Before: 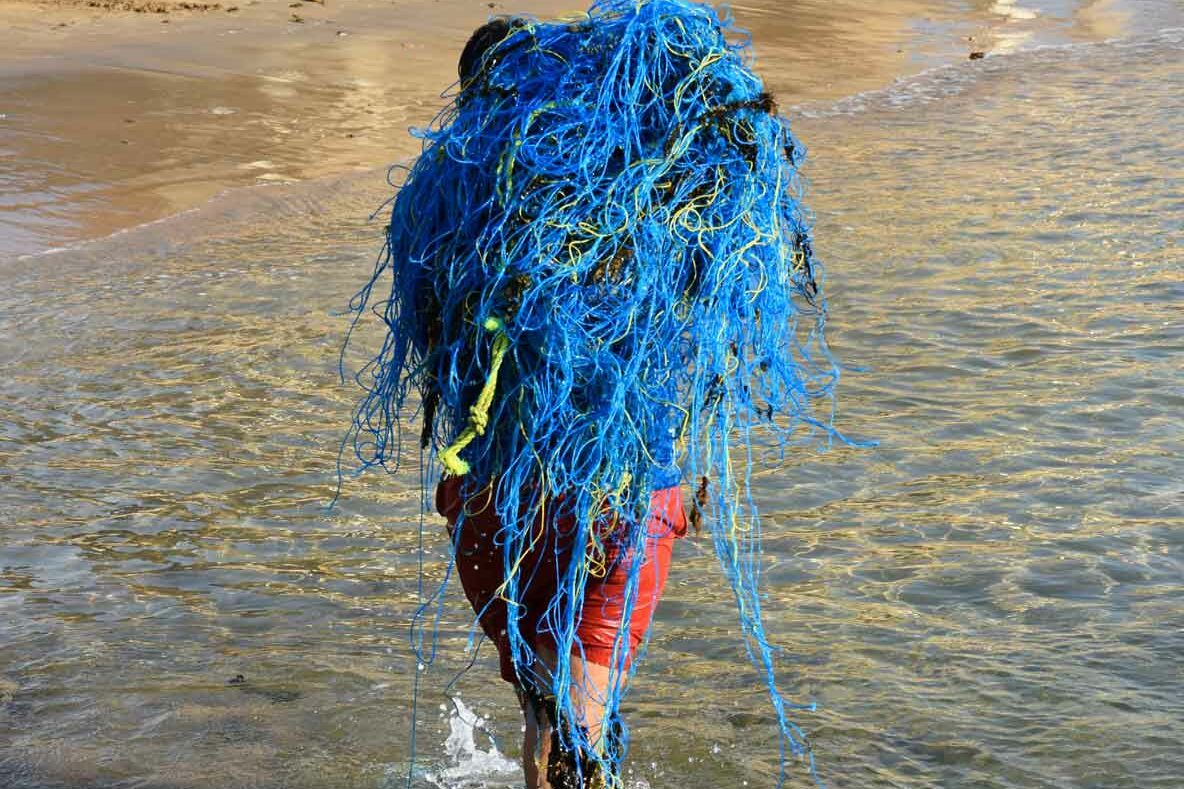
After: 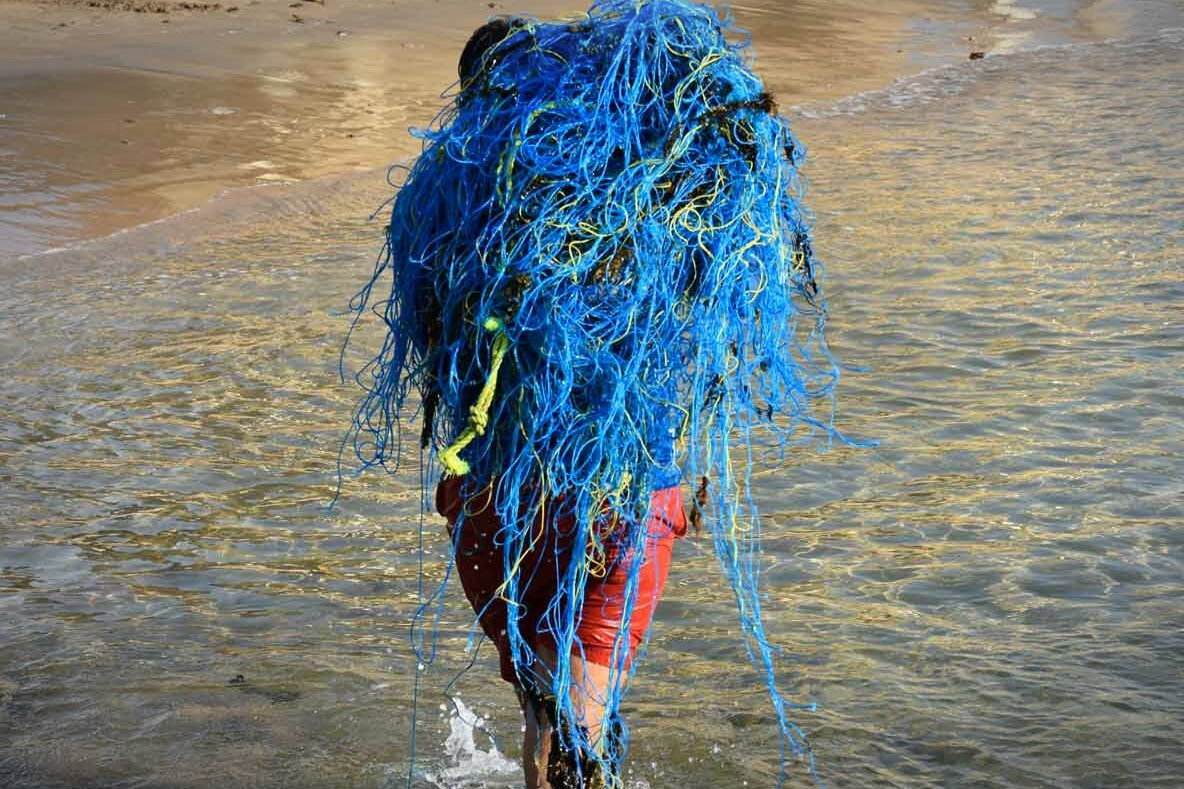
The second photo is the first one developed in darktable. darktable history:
vignetting: brightness -0.42, saturation -0.301, automatic ratio true
